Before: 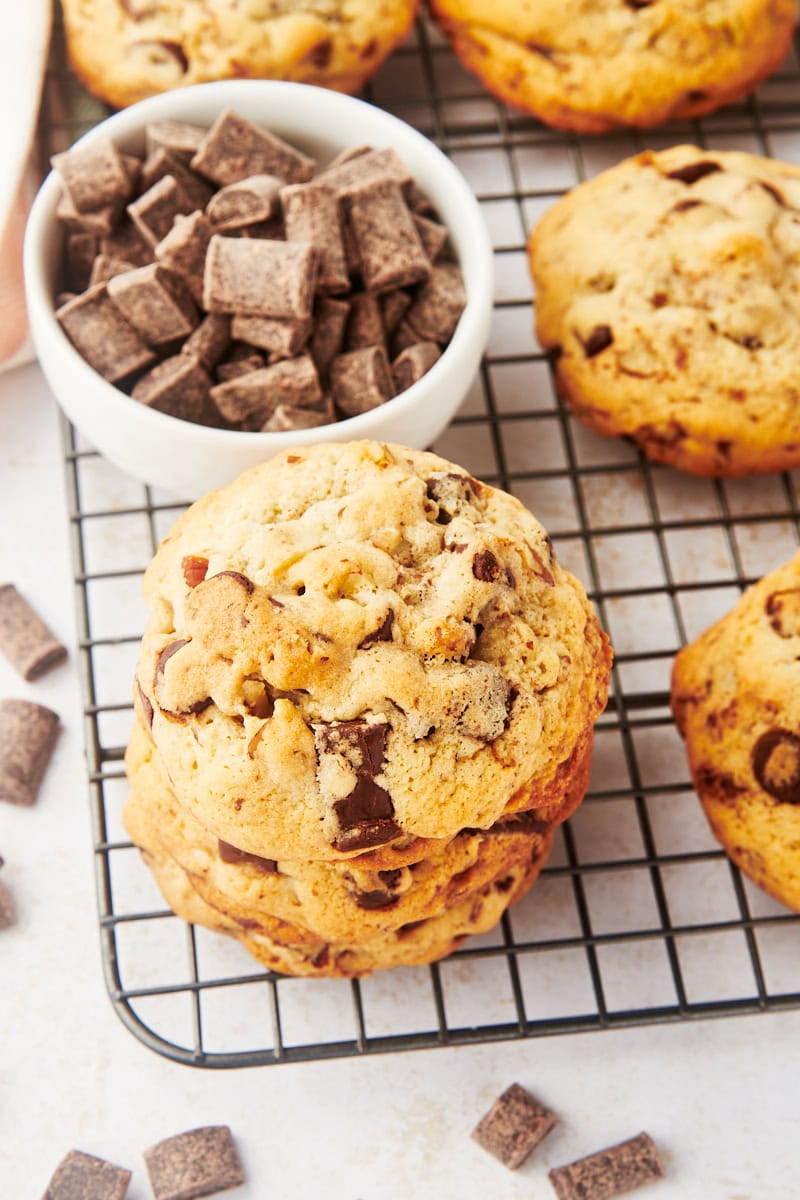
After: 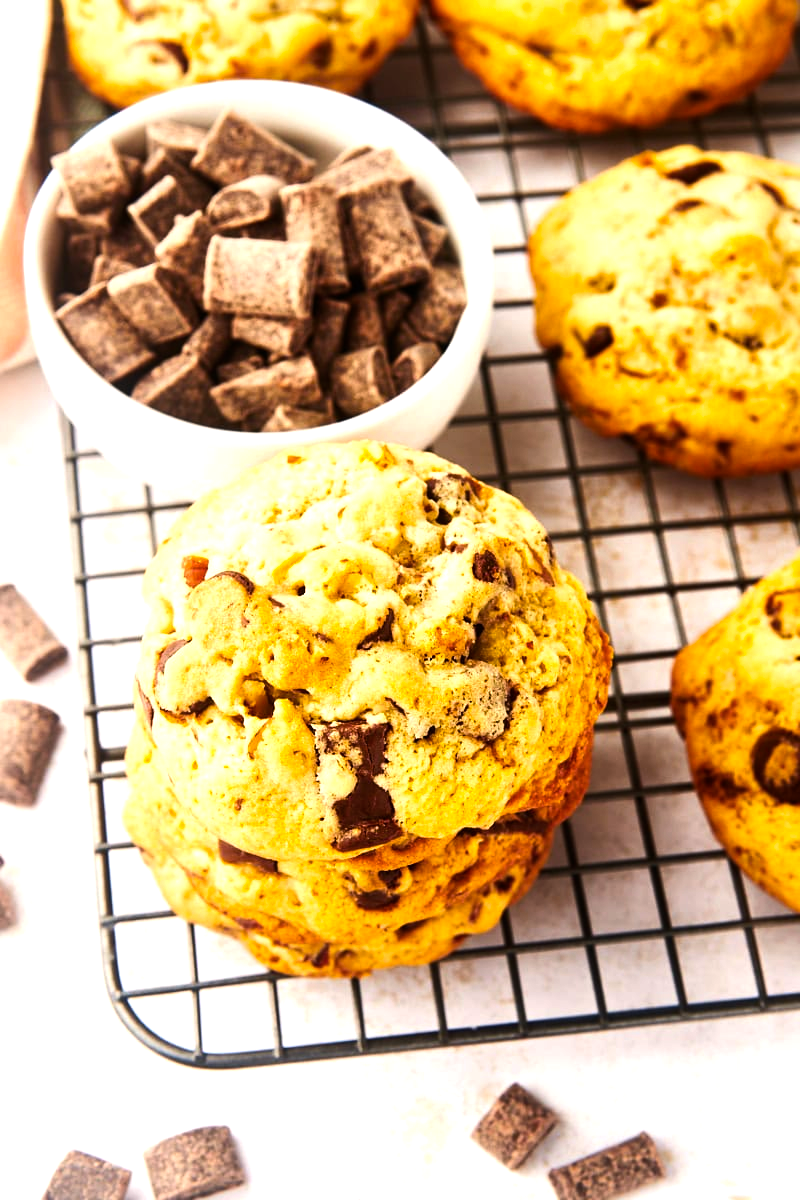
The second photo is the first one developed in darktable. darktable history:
color balance rgb: highlights gain › luminance 7.141%, highlights gain › chroma 0.997%, highlights gain › hue 49.3°, perceptual saturation grading › global saturation 19.524%, perceptual brilliance grading › global brilliance 9.825%, global vibrance 20%
exposure: exposure -0.486 EV, compensate exposure bias true, compensate highlight preservation false
tone equalizer: -8 EV -0.742 EV, -7 EV -0.718 EV, -6 EV -0.586 EV, -5 EV -0.37 EV, -3 EV 0.396 EV, -2 EV 0.6 EV, -1 EV 0.695 EV, +0 EV 0.736 EV, edges refinement/feathering 500, mask exposure compensation -1.57 EV, preserve details no
